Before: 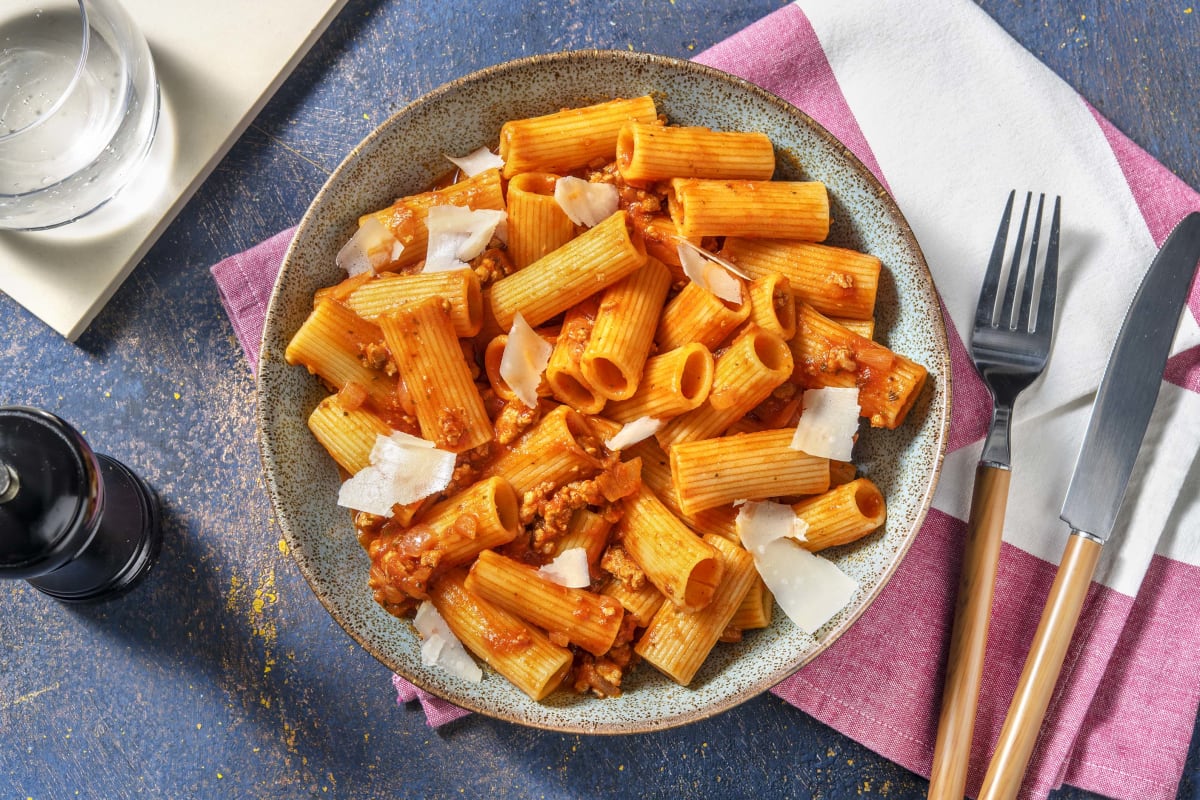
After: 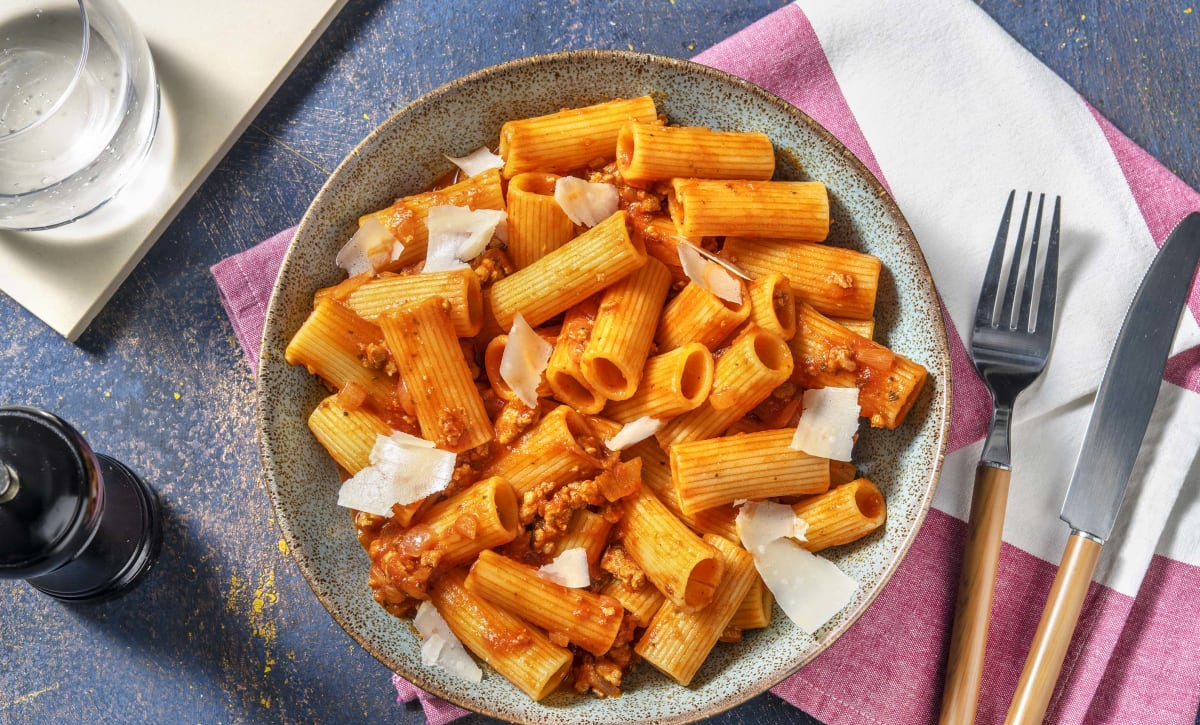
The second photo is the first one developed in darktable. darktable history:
crop and rotate "nj": bottom 9.27%
